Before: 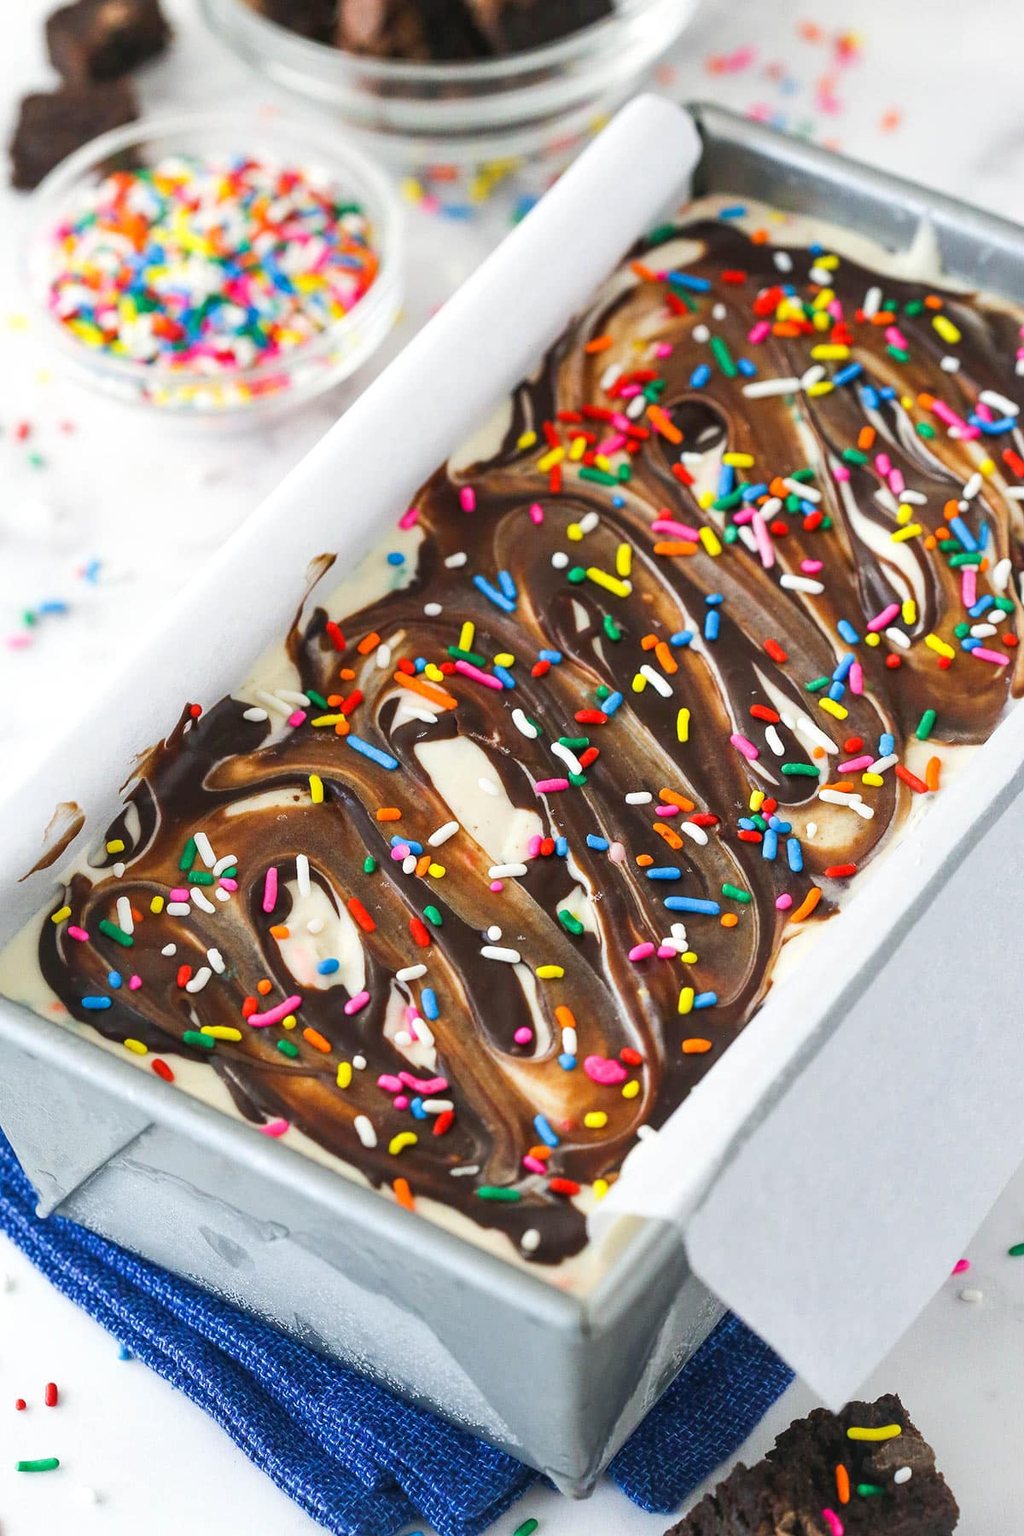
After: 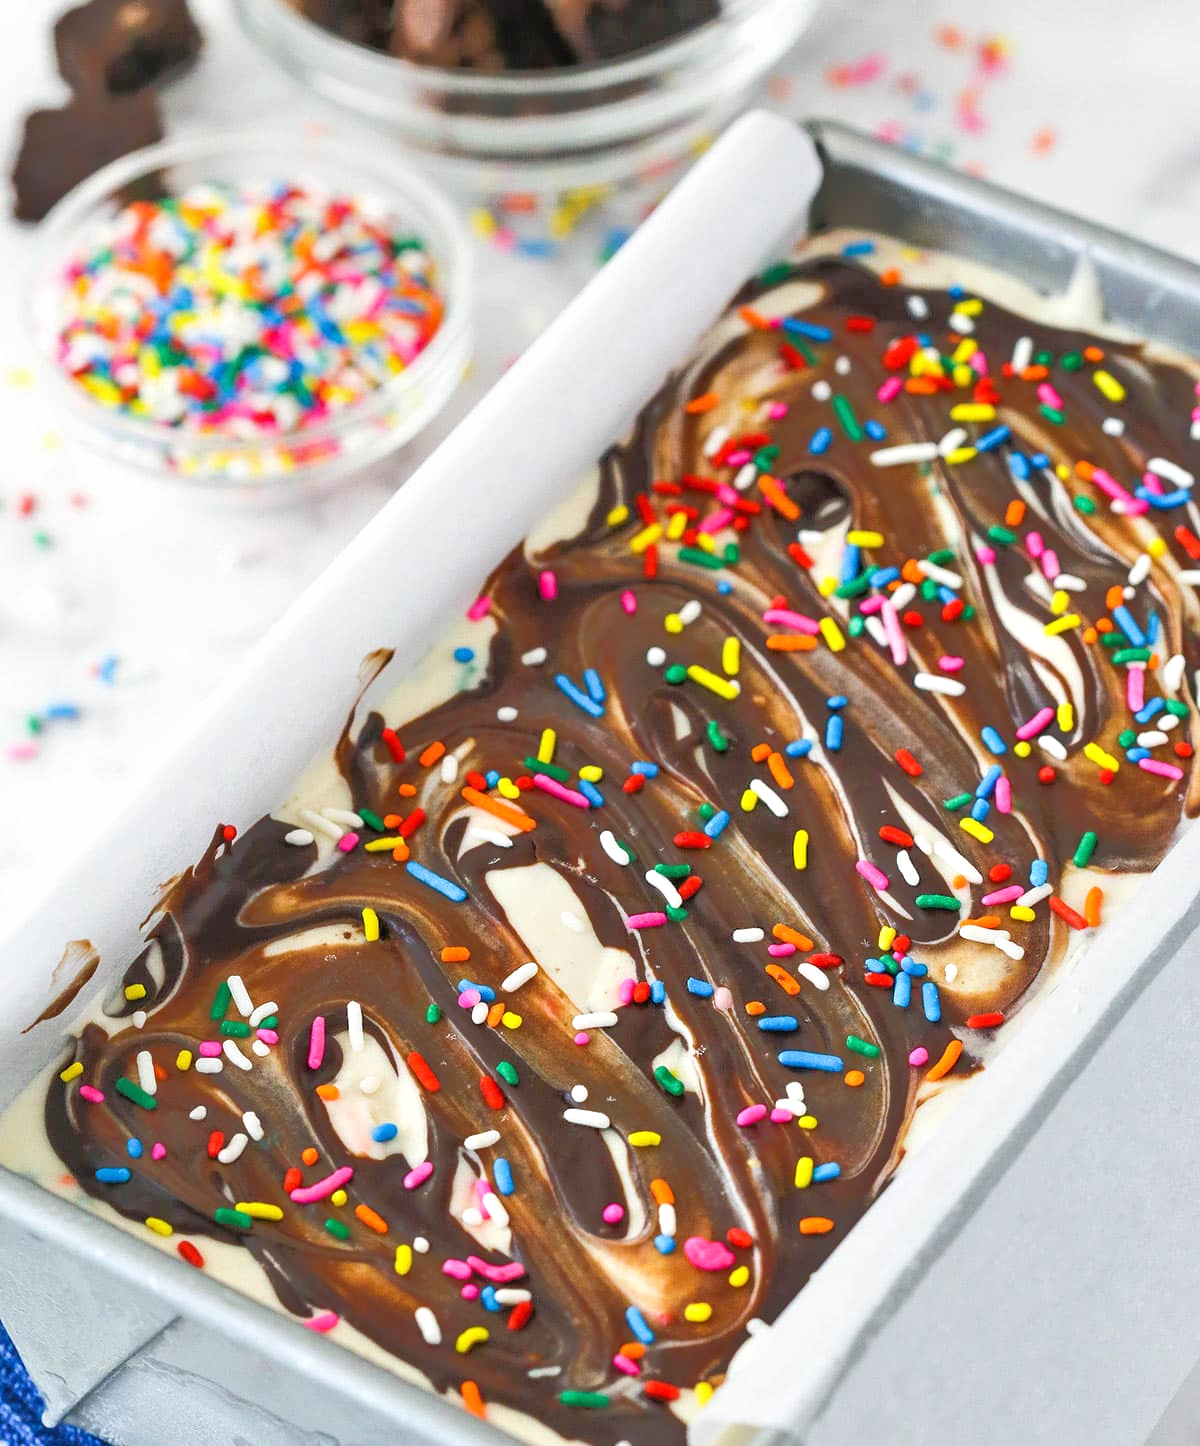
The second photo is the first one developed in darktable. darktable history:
crop: bottom 19.631%
tone equalizer: -8 EV -0.491 EV, -7 EV -0.299 EV, -6 EV -0.063 EV, -5 EV 0.416 EV, -4 EV 0.983 EV, -3 EV 0.801 EV, -2 EV -0.005 EV, -1 EV 0.129 EV, +0 EV -0.013 EV
